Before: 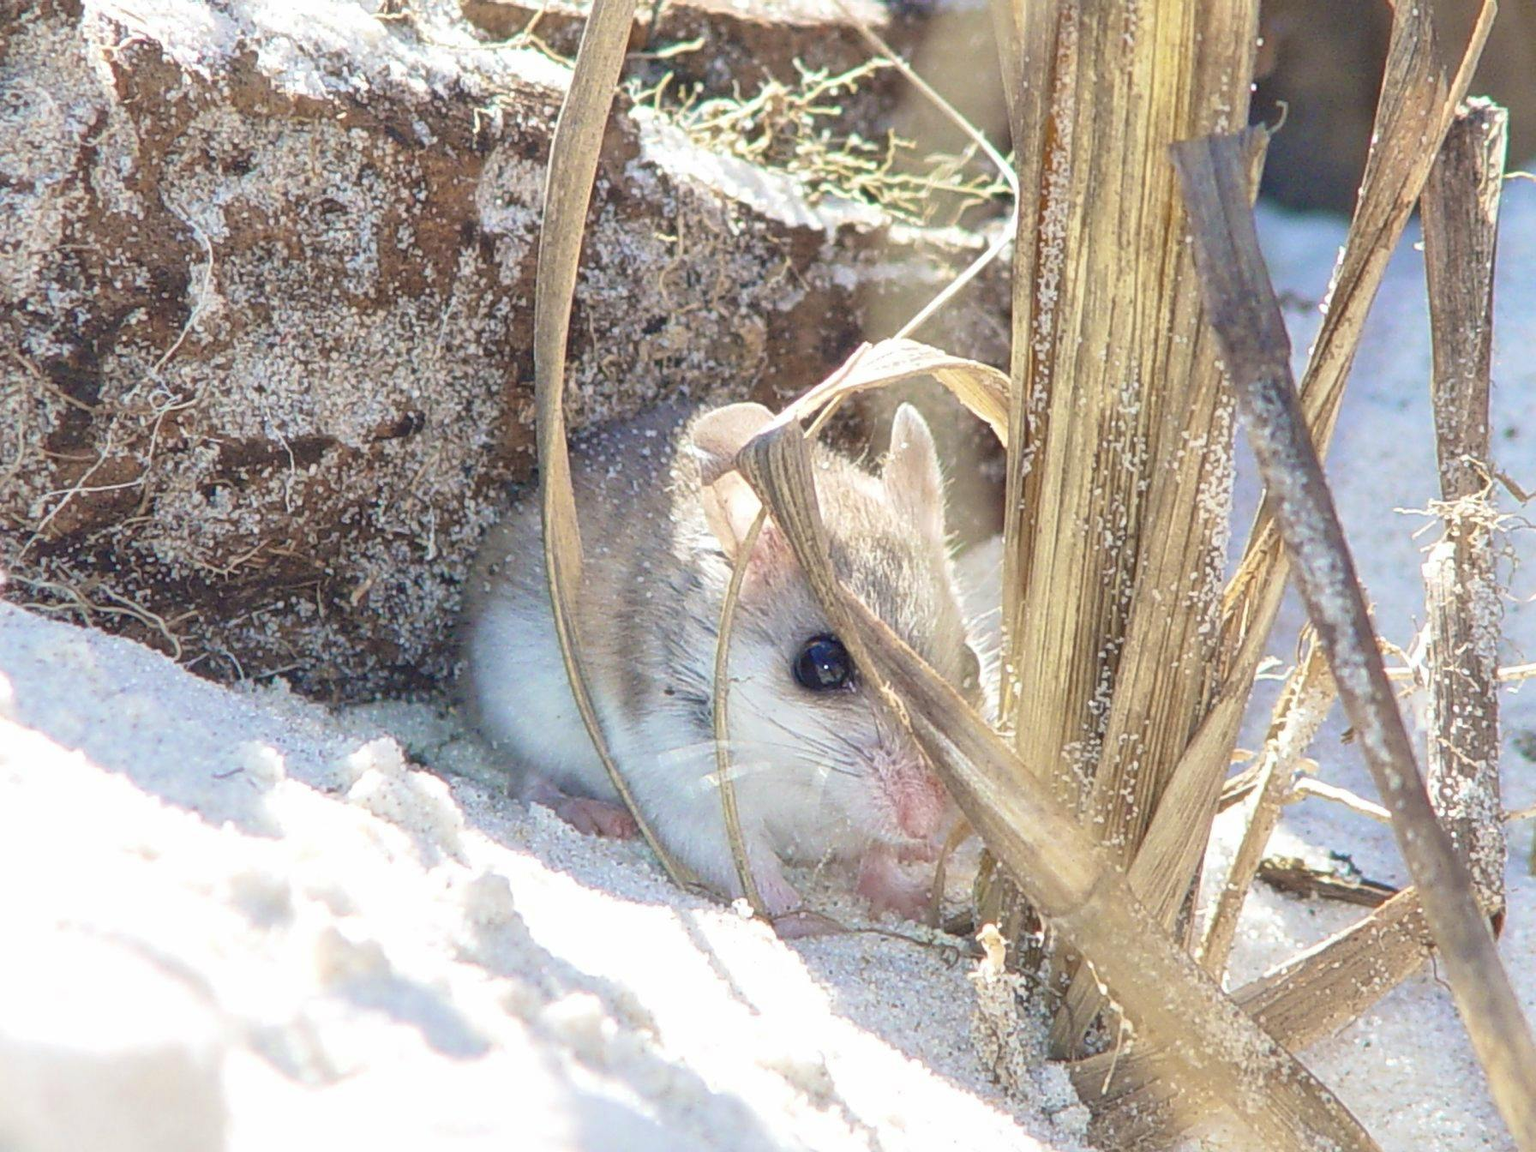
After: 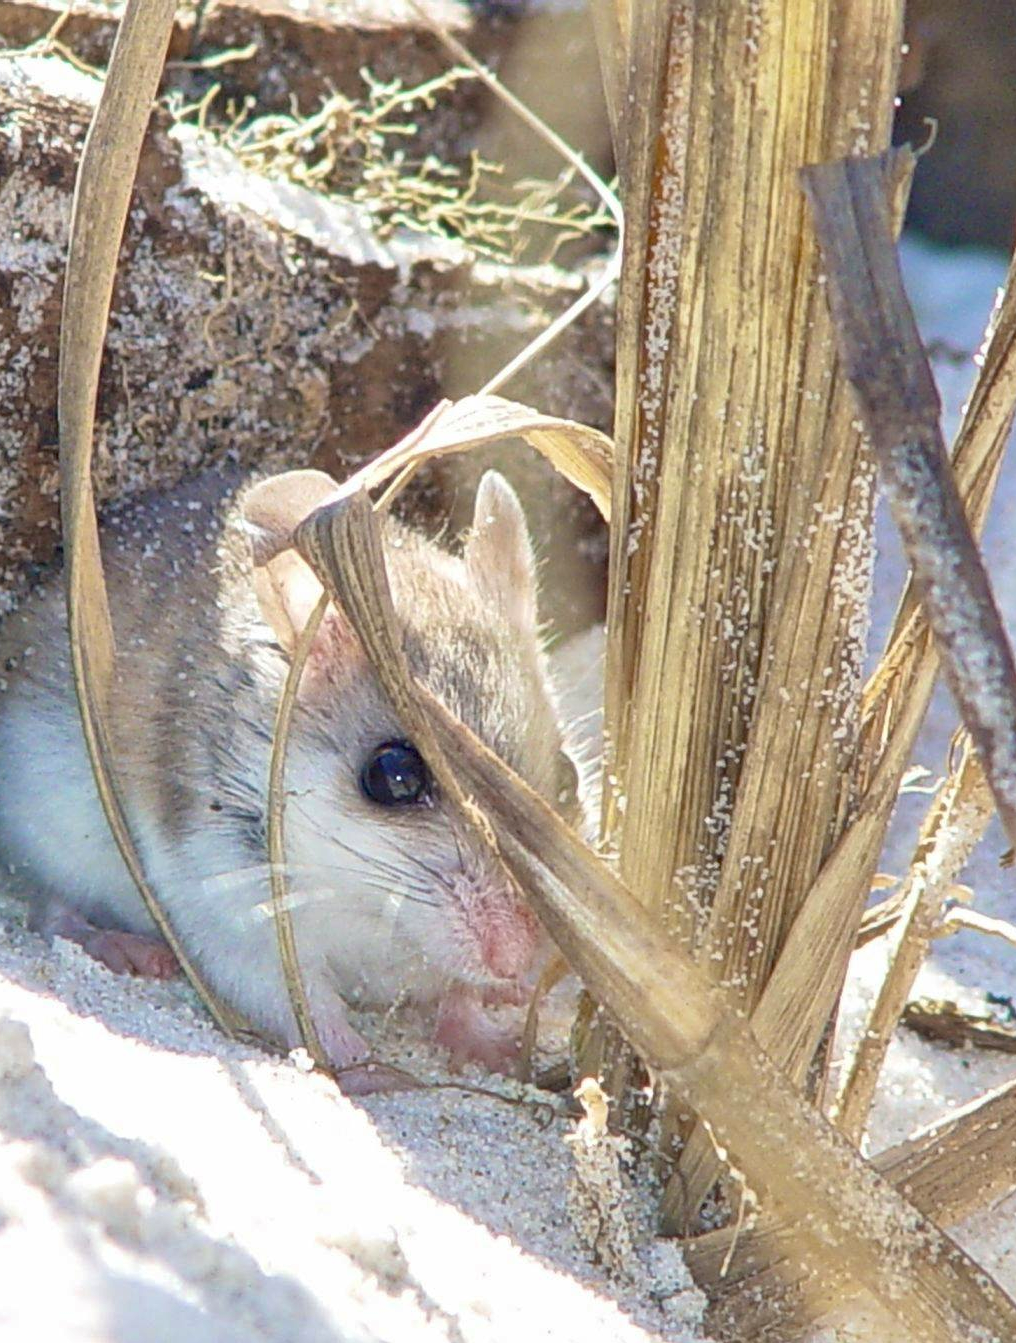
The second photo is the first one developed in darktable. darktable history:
shadows and highlights: shadows 36.82, highlights -28.05, soften with gaussian
haze removal: compatibility mode true, adaptive false
crop: left 31.561%, top 0.021%, right 11.725%
